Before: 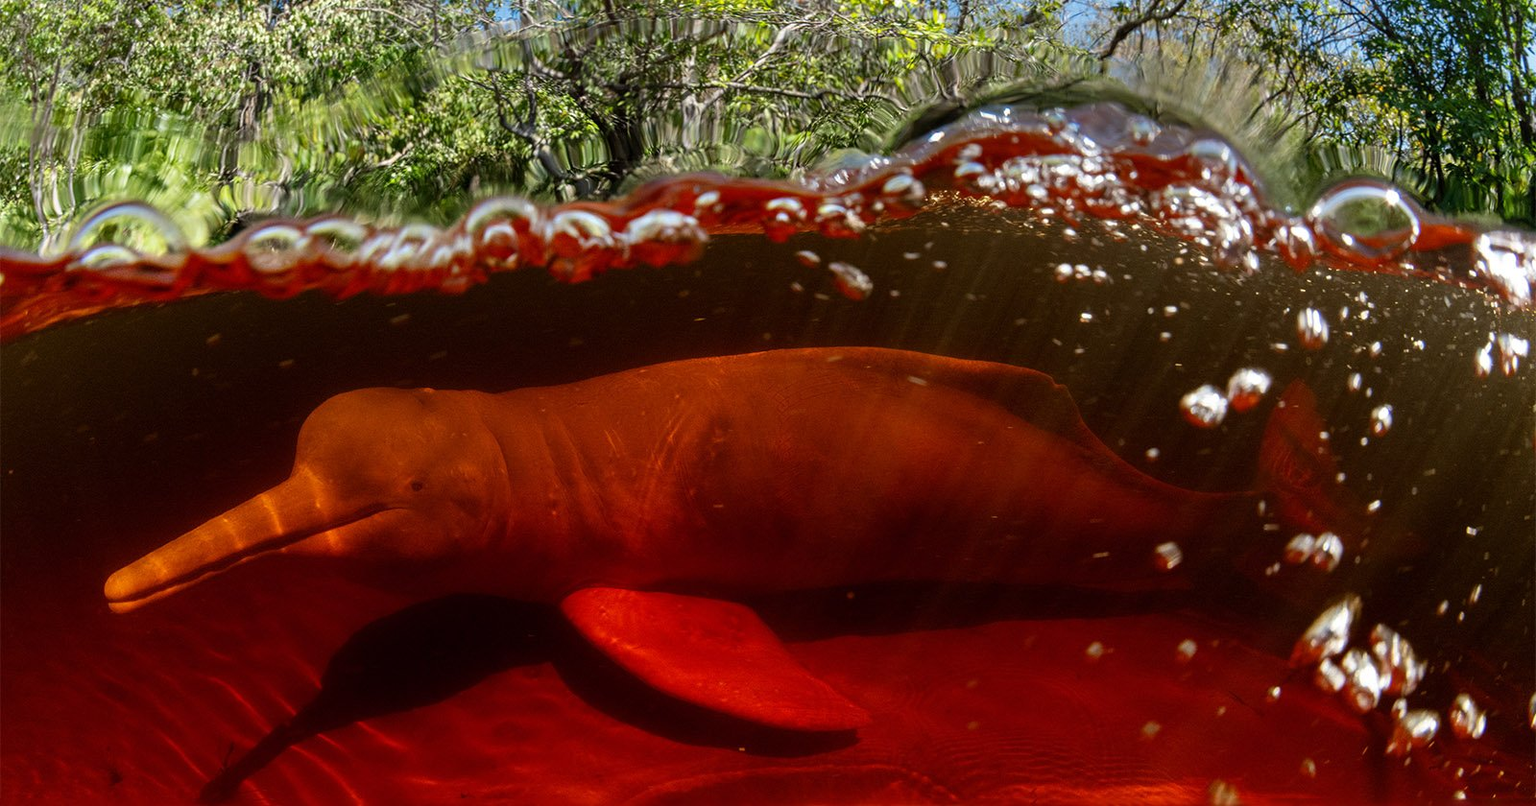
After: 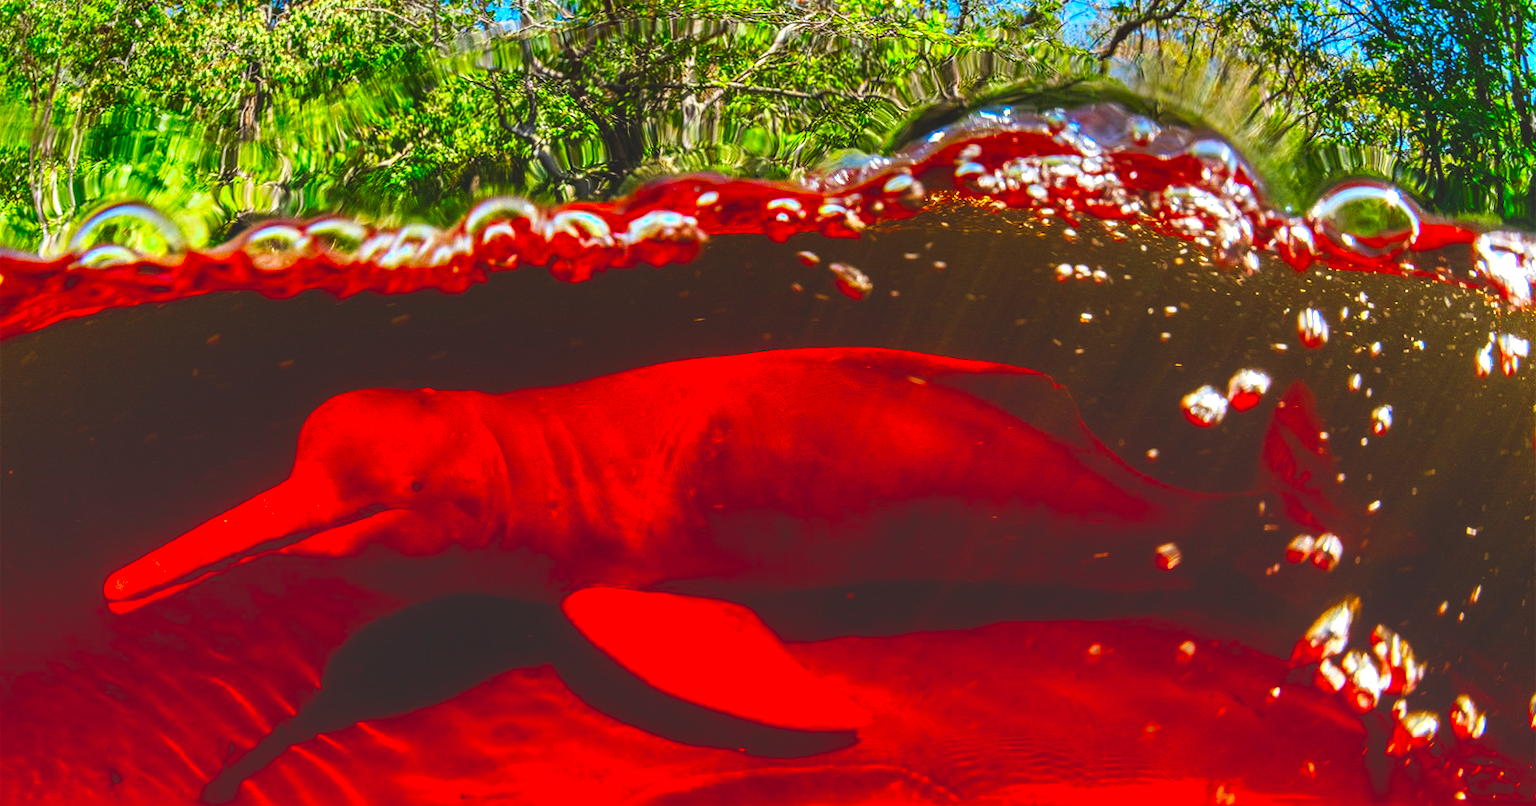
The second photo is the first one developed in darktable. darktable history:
exposure: black level correction -0.04, exposure 0.065 EV, compensate exposure bias true, compensate highlight preservation false
local contrast: highlights 63%, shadows 54%, detail 169%, midtone range 0.52
tone curve: curves: ch0 [(0, 0) (0.003, 0.096) (0.011, 0.096) (0.025, 0.098) (0.044, 0.099) (0.069, 0.106) (0.1, 0.128) (0.136, 0.153) (0.177, 0.186) (0.224, 0.218) (0.277, 0.265) (0.335, 0.316) (0.399, 0.374) (0.468, 0.445) (0.543, 0.526) (0.623, 0.605) (0.709, 0.681) (0.801, 0.758) (0.898, 0.819) (1, 1)], preserve colors none
color correction: highlights b* 0.068, saturation 2.97
